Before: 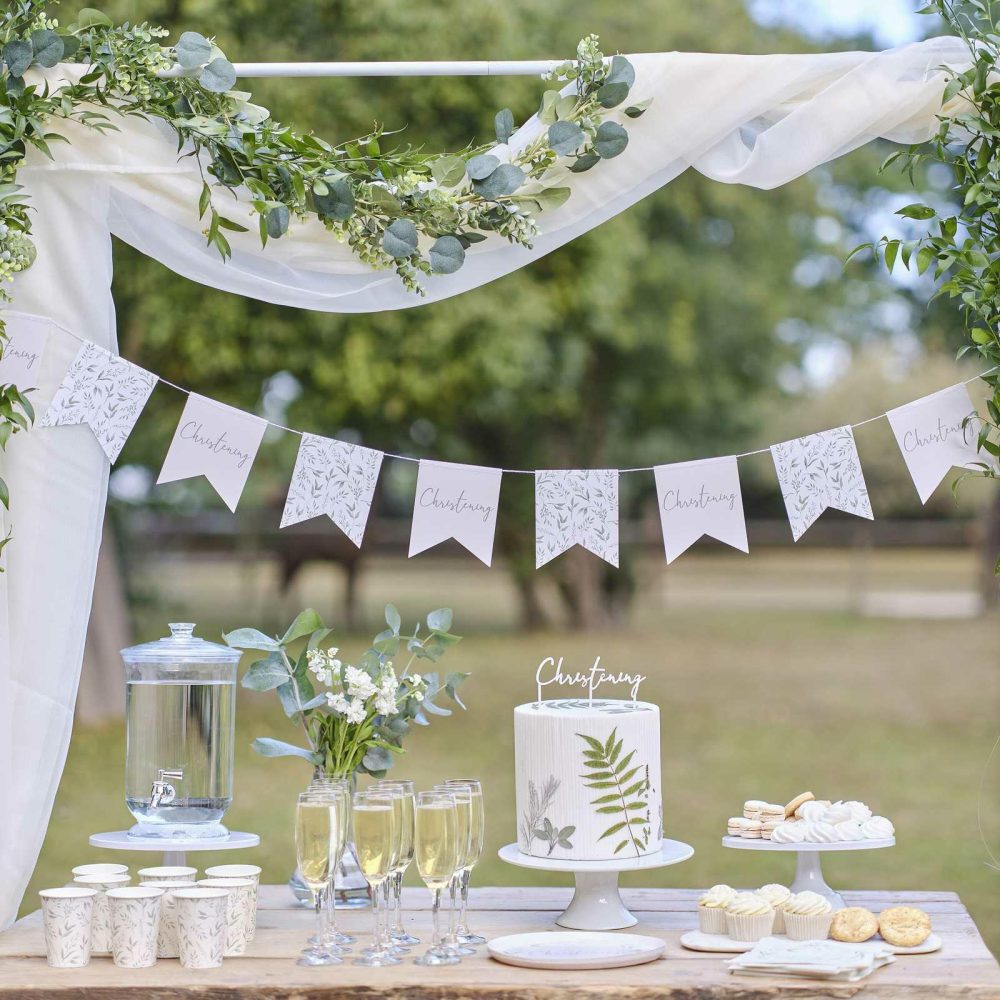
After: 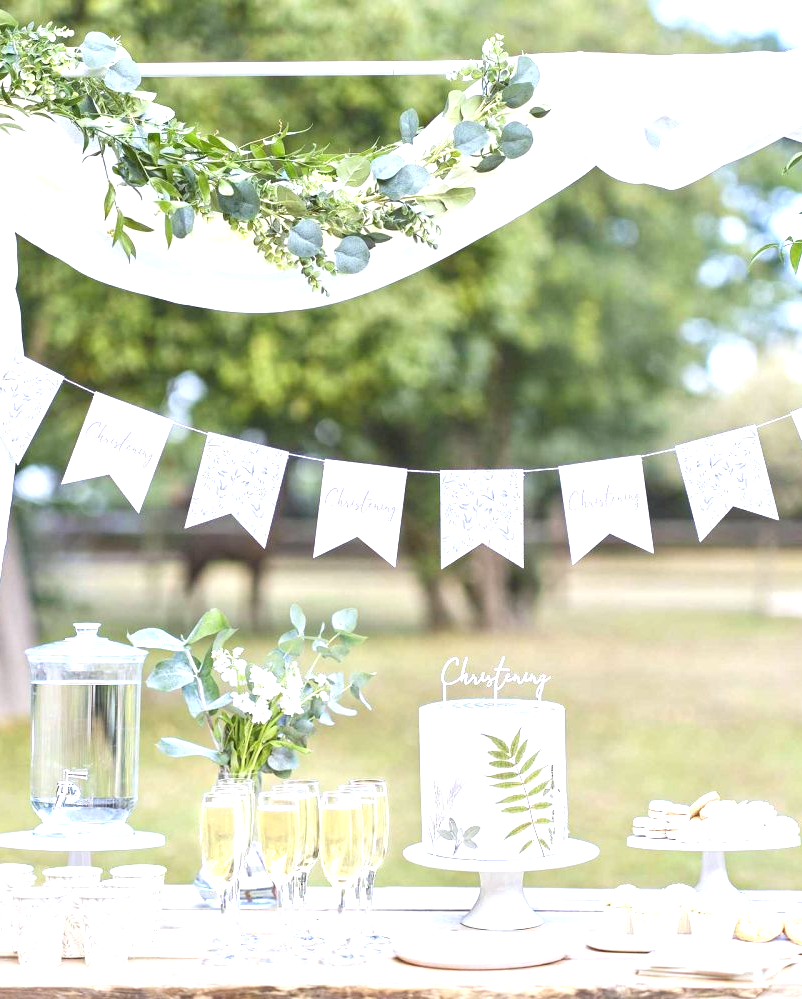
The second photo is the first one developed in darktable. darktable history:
white balance: red 0.98, blue 1.034
exposure: black level correction 0, exposure 1.1 EV, compensate exposure bias true, compensate highlight preservation false
crop and rotate: left 9.597%, right 10.195%
